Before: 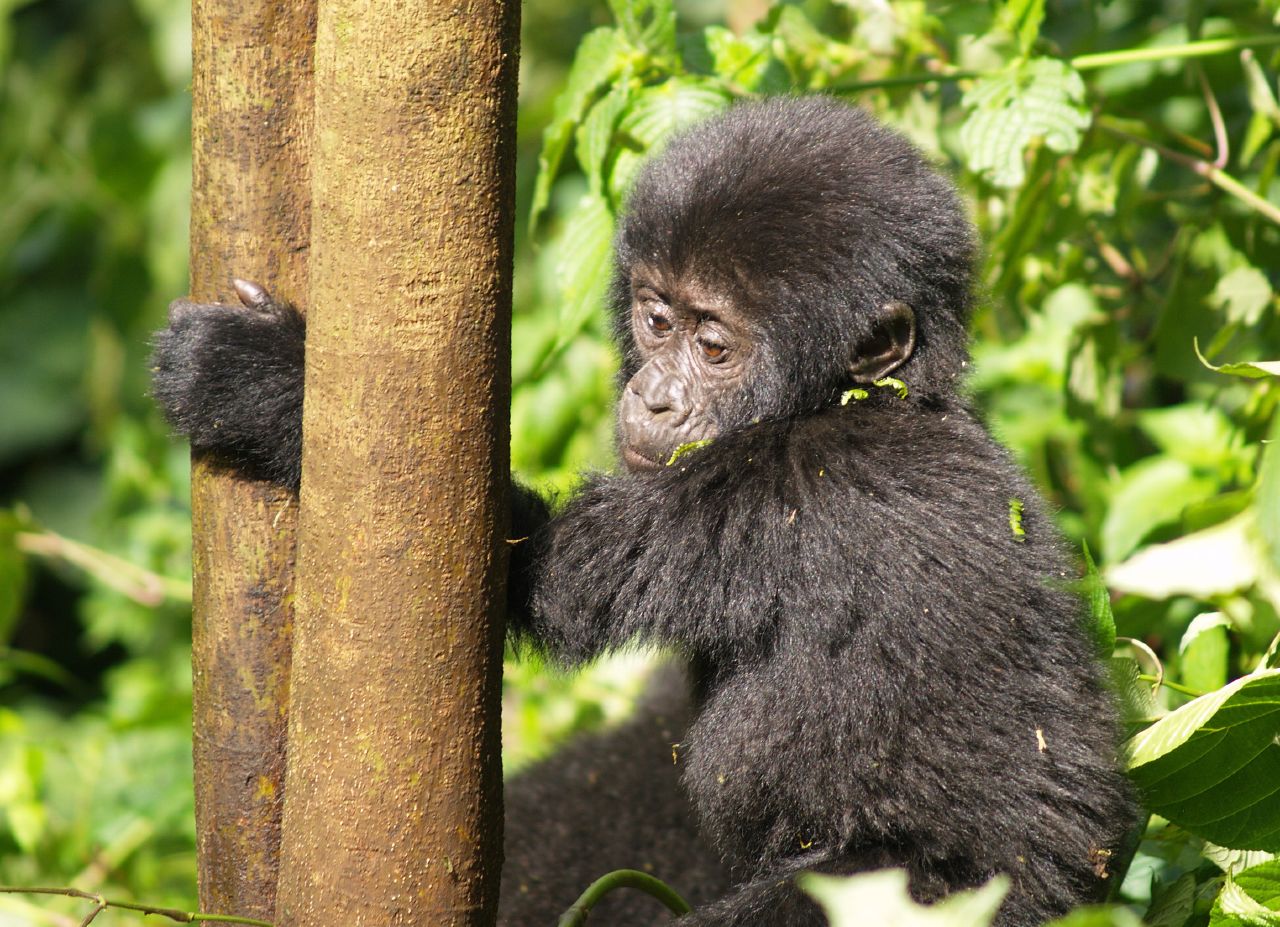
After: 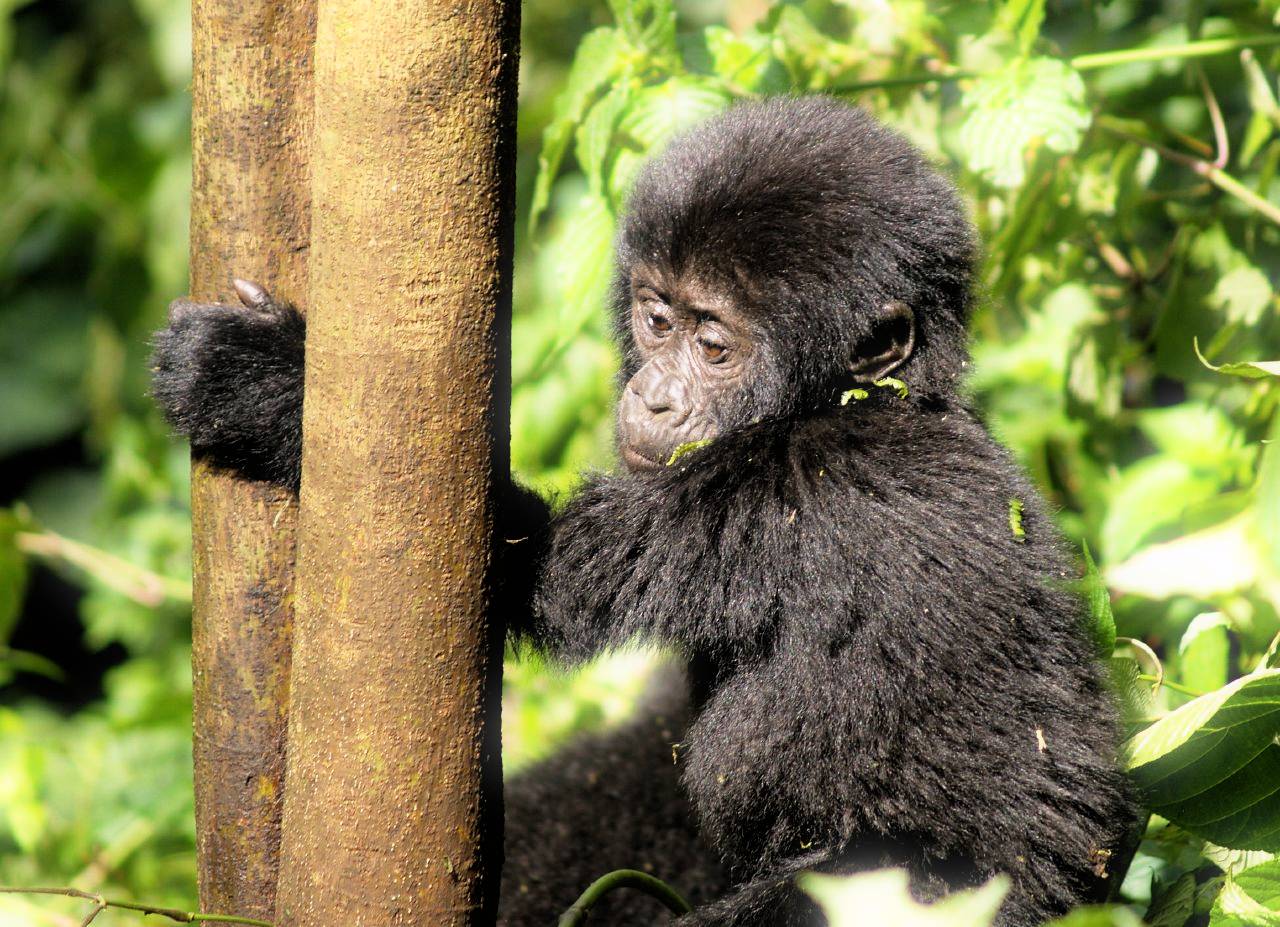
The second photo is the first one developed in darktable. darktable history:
bloom: size 5%, threshold 95%, strength 15%
filmic rgb: black relative exposure -4.93 EV, white relative exposure 2.84 EV, hardness 3.72
